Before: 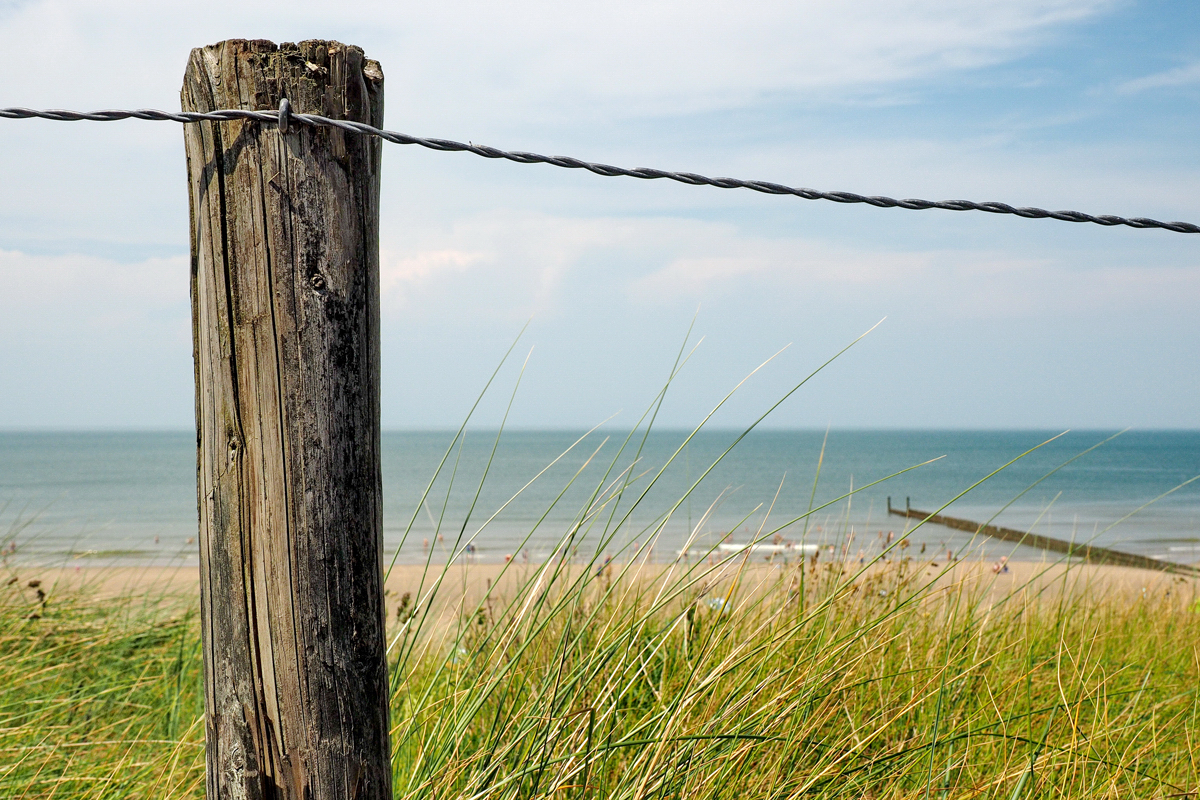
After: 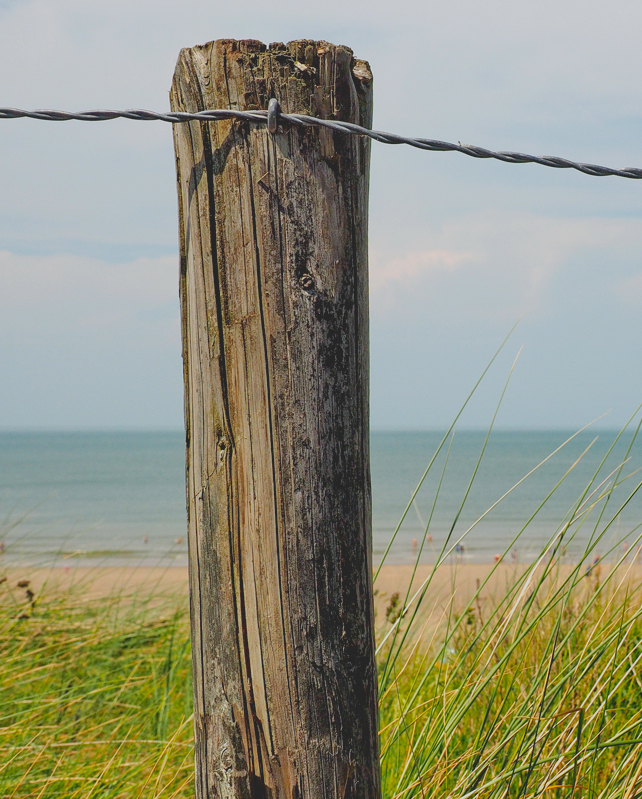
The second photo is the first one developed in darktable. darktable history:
crop: left 0.956%, right 45.482%, bottom 0.091%
contrast brightness saturation: contrast -0.296
